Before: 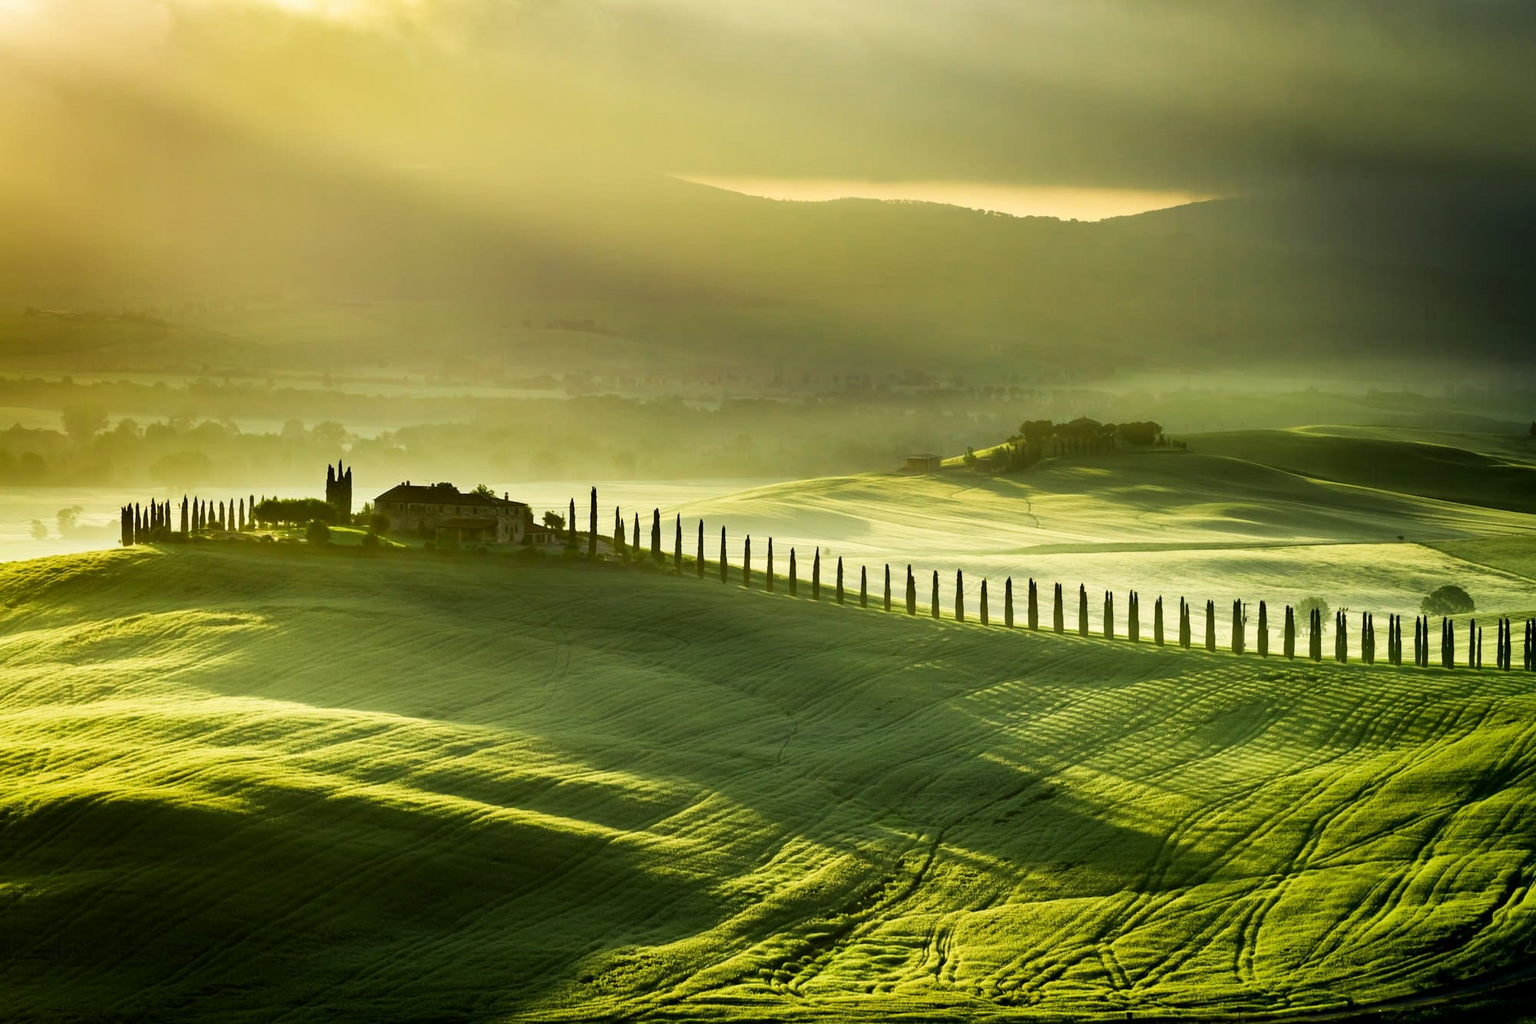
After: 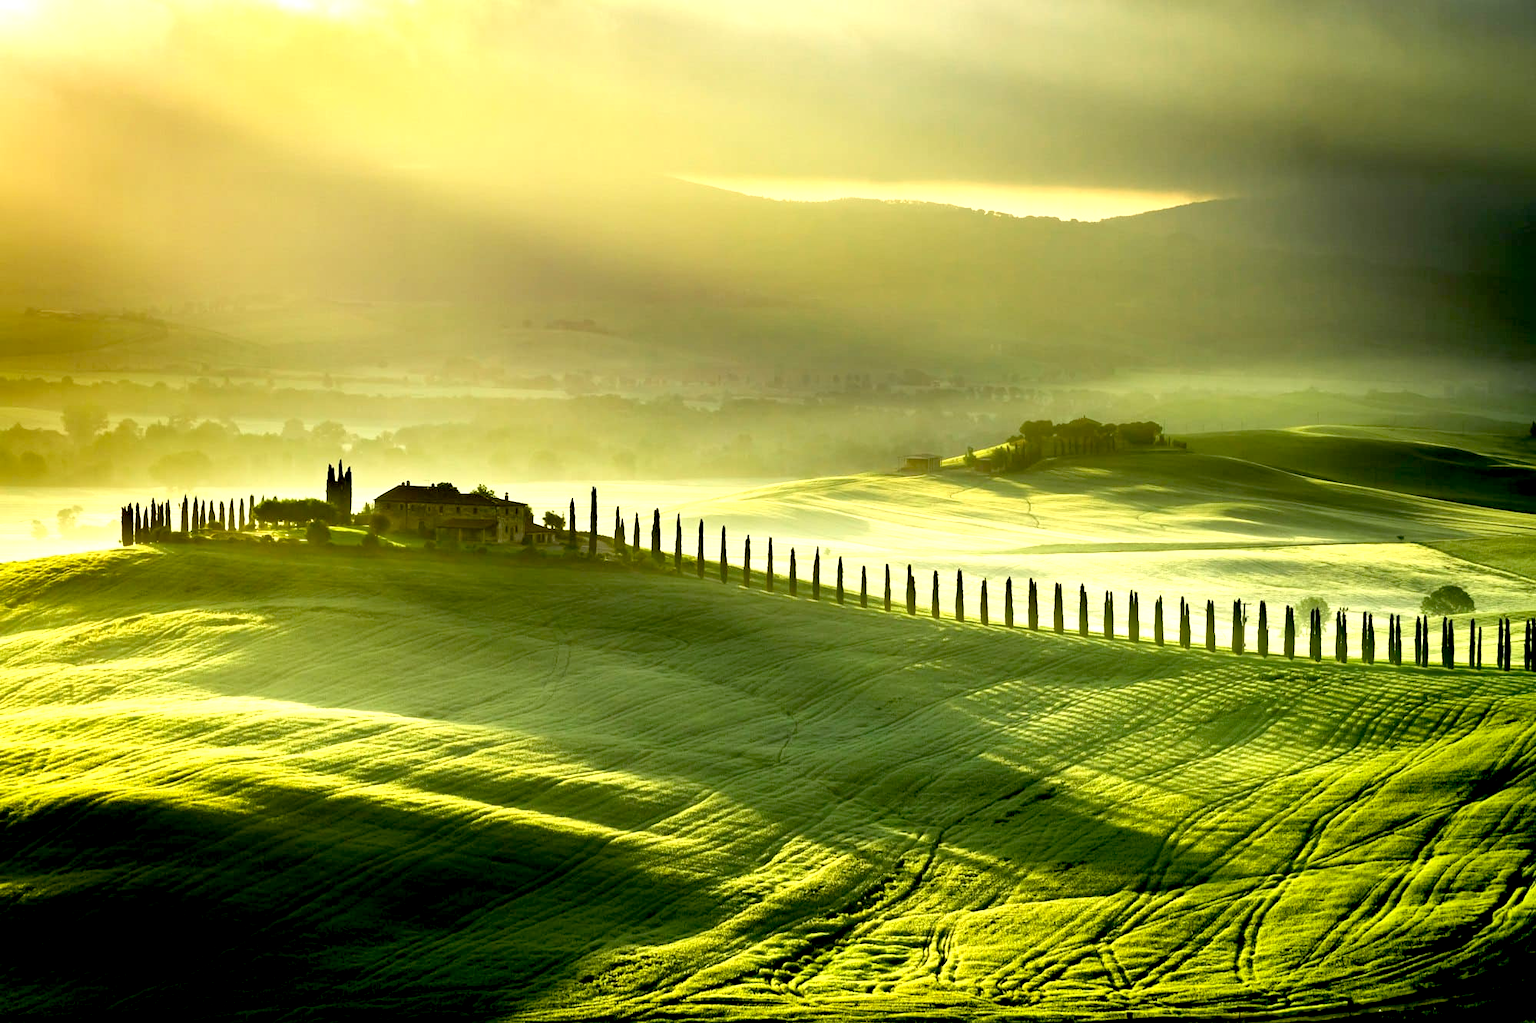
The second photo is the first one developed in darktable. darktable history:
exposure: black level correction 0.012, exposure 0.698 EV, compensate highlight preservation false
